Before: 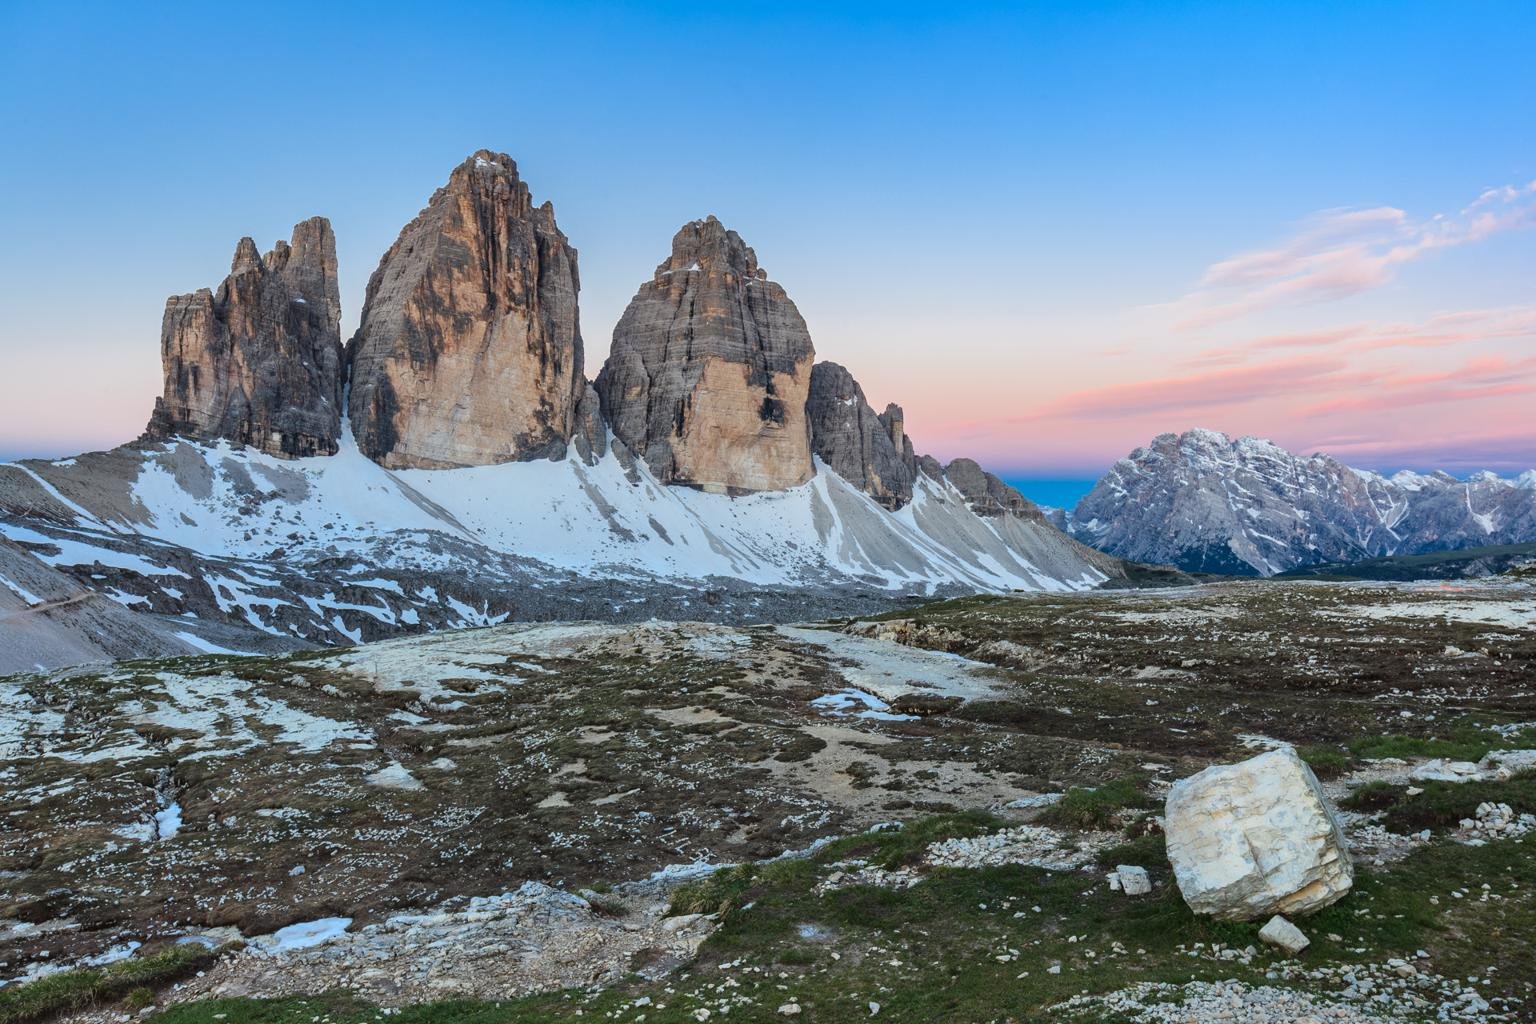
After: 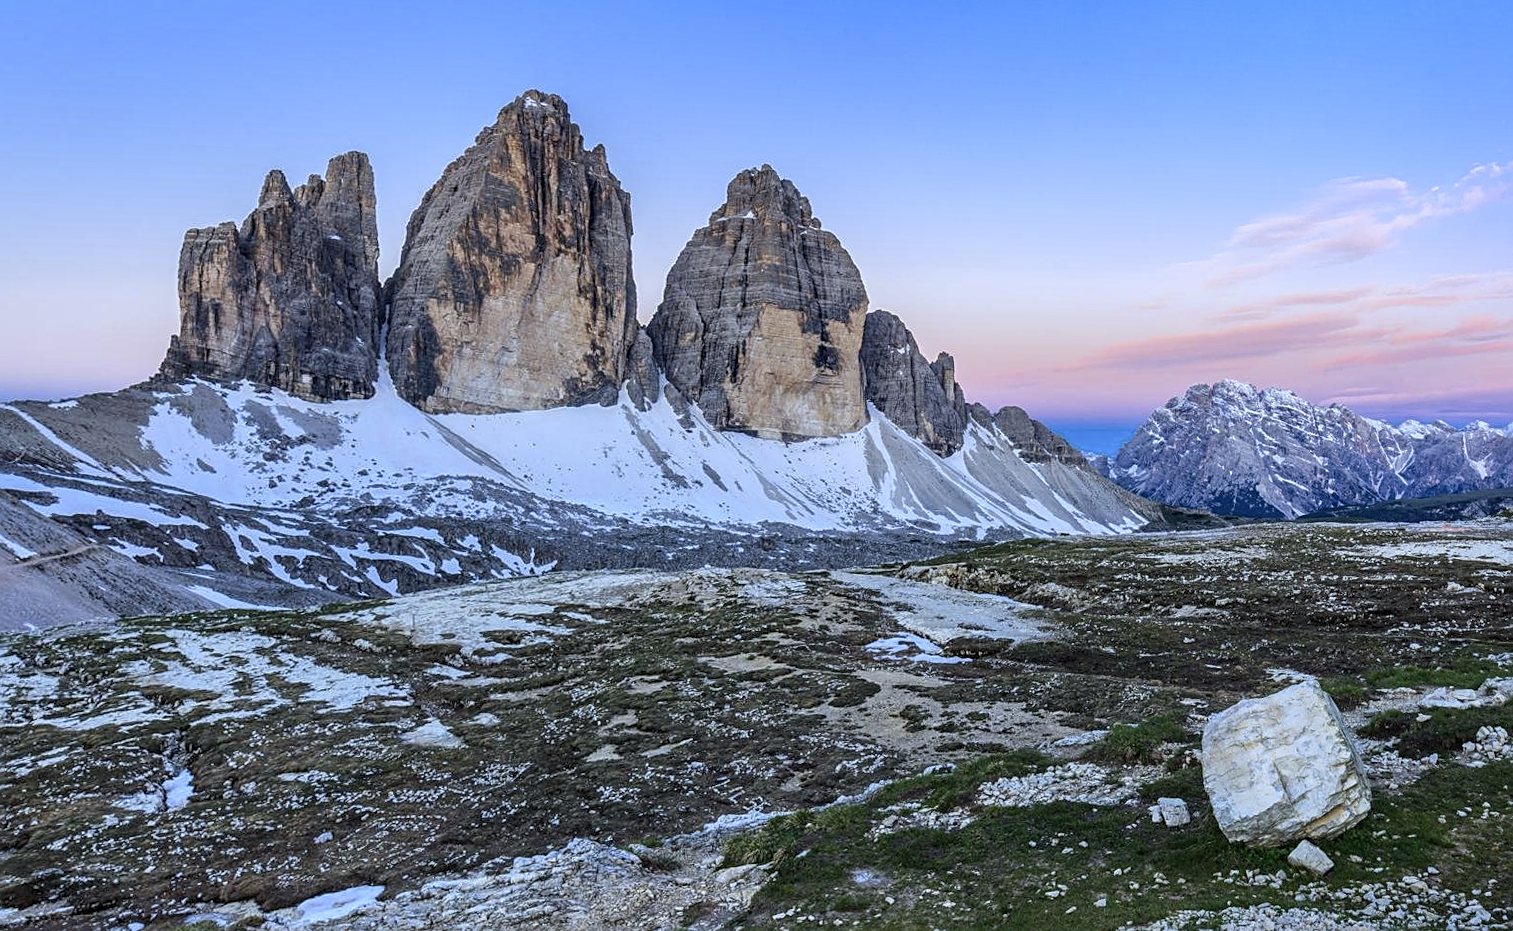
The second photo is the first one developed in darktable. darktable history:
sharpen: on, module defaults
color correction: highlights a* 1.39, highlights b* 17.83
rotate and perspective: rotation -0.013°, lens shift (vertical) -0.027, lens shift (horizontal) 0.178, crop left 0.016, crop right 0.989, crop top 0.082, crop bottom 0.918
contrast brightness saturation: saturation -0.05
local contrast: on, module defaults
white balance: red 0.871, blue 1.249
